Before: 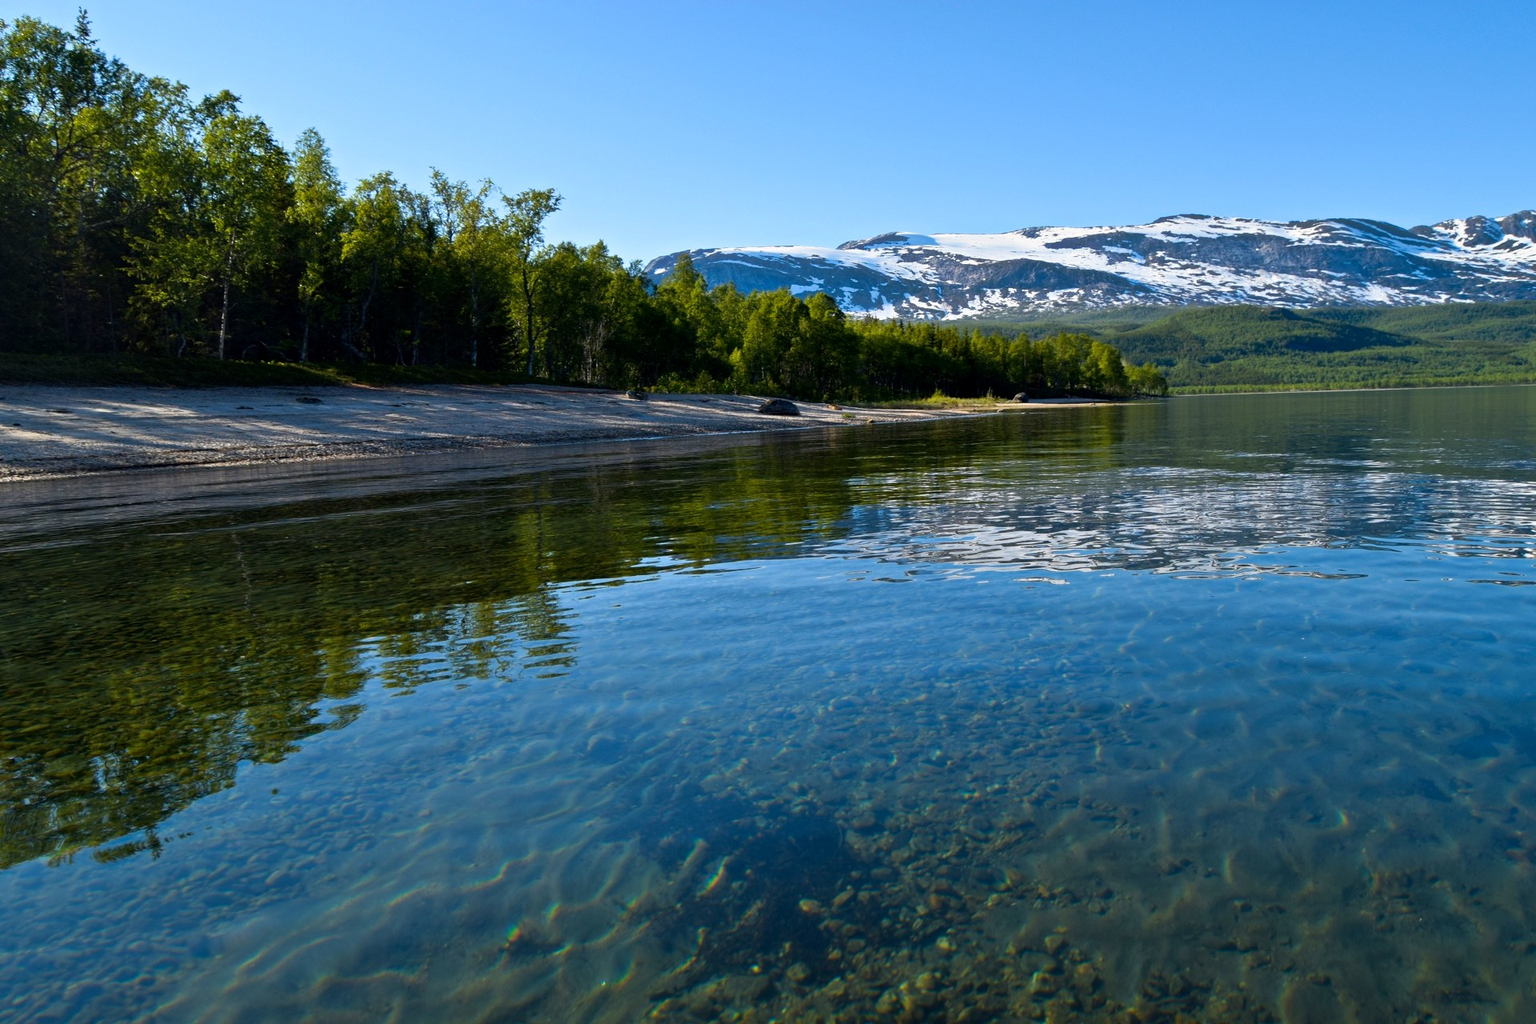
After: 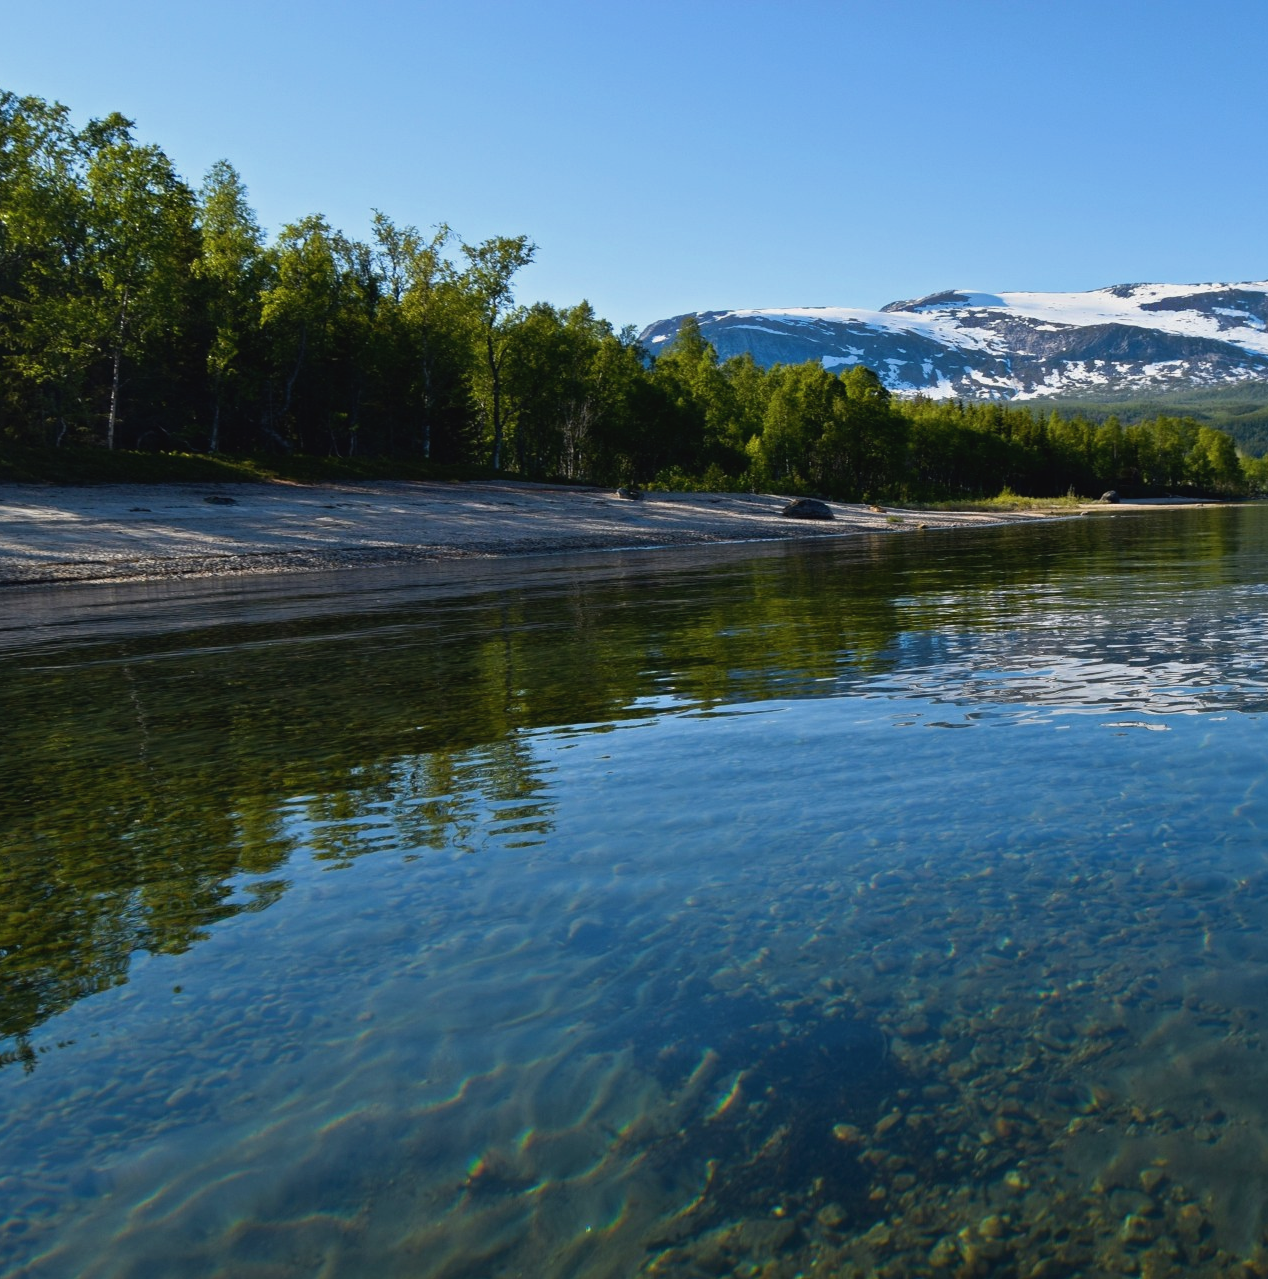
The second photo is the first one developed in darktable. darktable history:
crop and rotate: left 8.659%, right 25.26%
contrast brightness saturation: contrast -0.087, brightness -0.042, saturation -0.107
